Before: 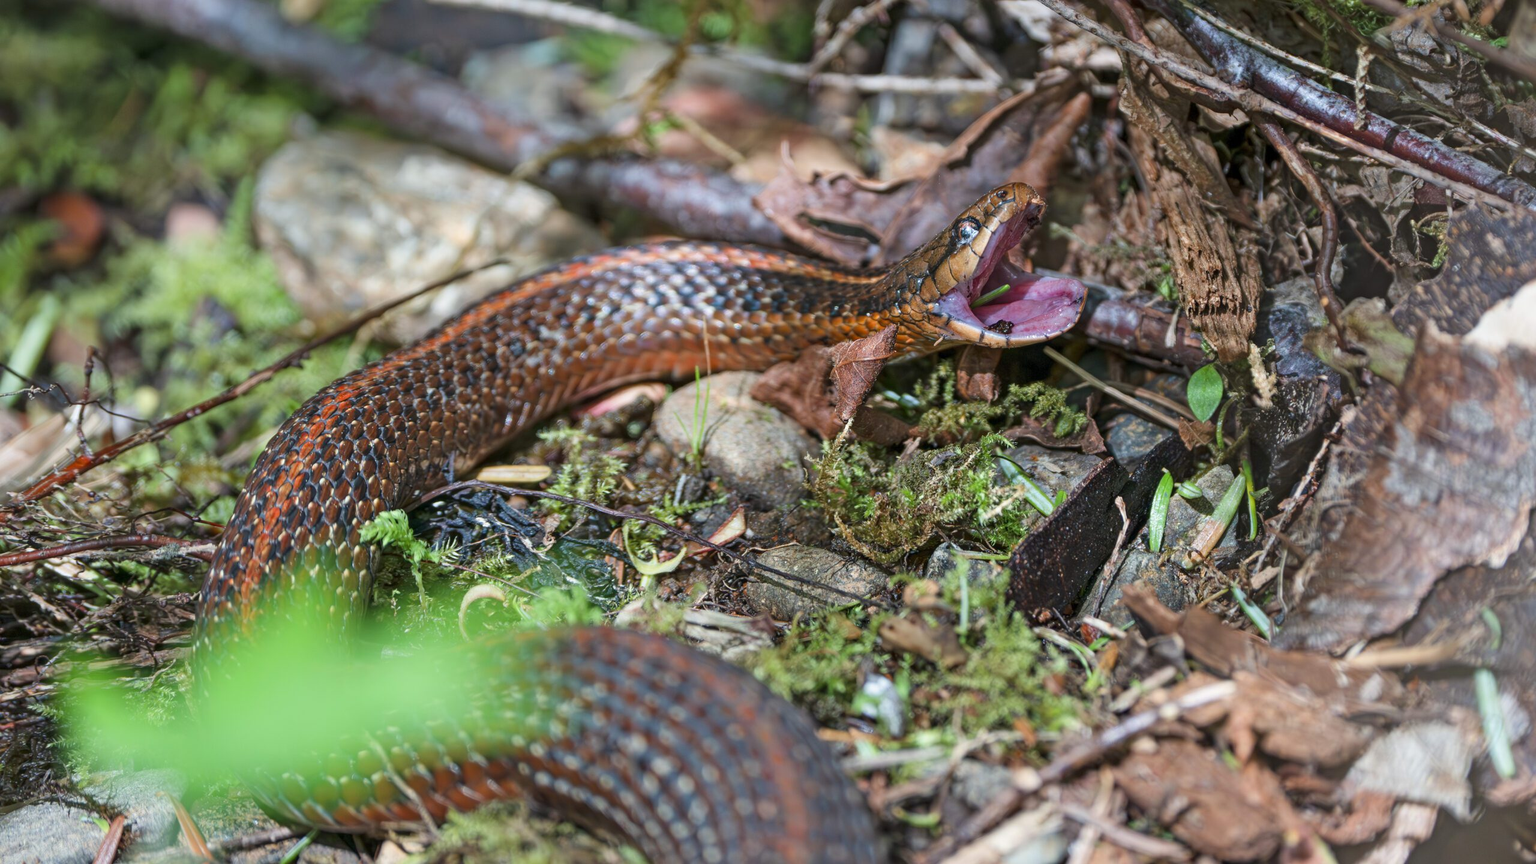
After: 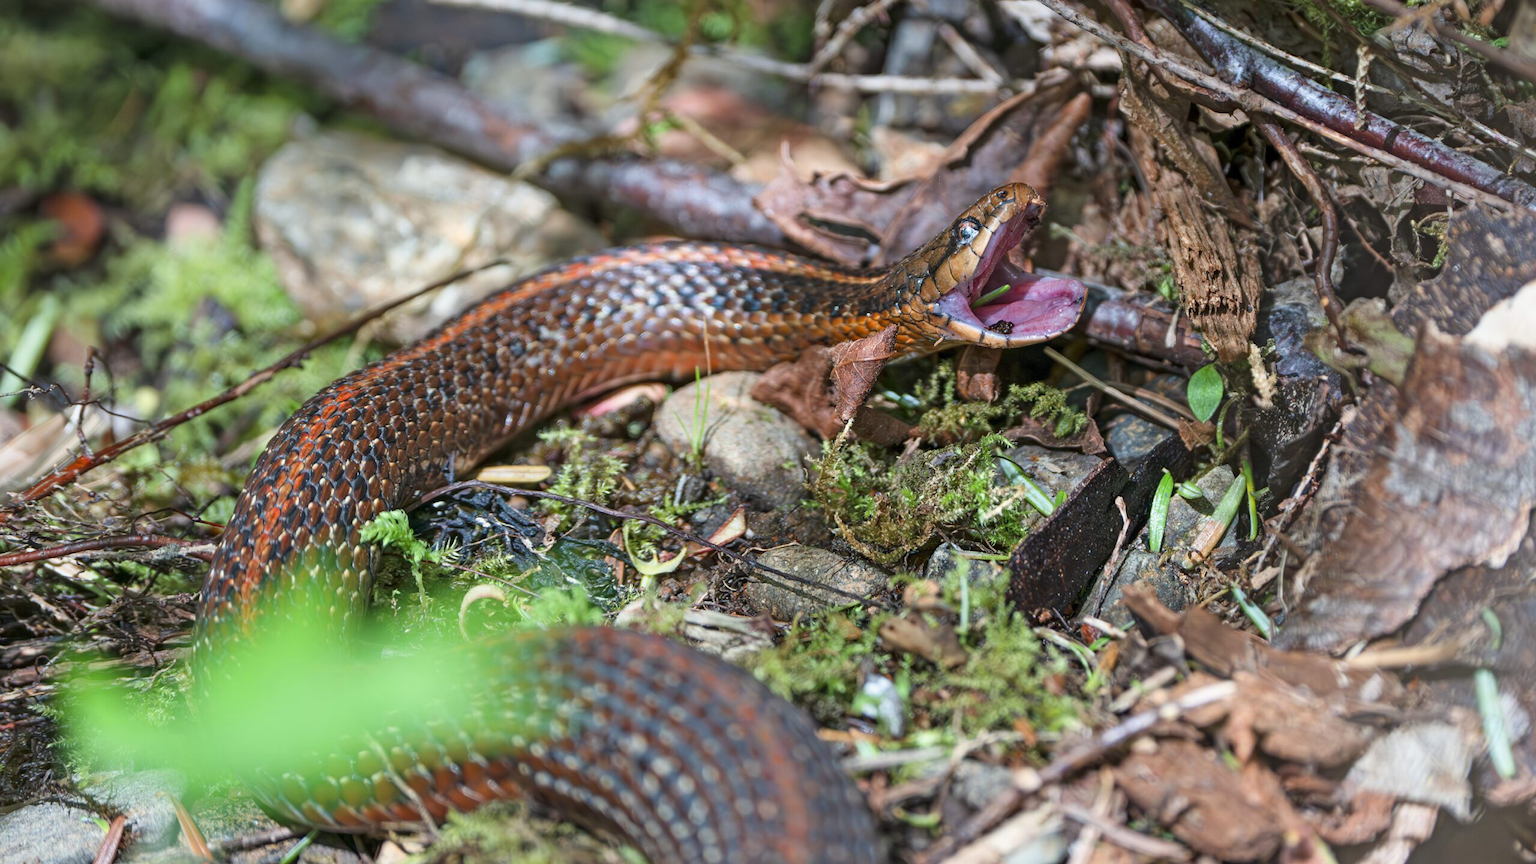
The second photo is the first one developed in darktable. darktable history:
tone curve: curves: ch0 [(0, 0) (0.003, 0.003) (0.011, 0.012) (0.025, 0.026) (0.044, 0.046) (0.069, 0.072) (0.1, 0.104) (0.136, 0.141) (0.177, 0.184) (0.224, 0.233) (0.277, 0.288) (0.335, 0.348) (0.399, 0.414) (0.468, 0.486) (0.543, 0.564) (0.623, 0.647) (0.709, 0.736) (0.801, 0.831) (0.898, 0.921) (1, 1)]
